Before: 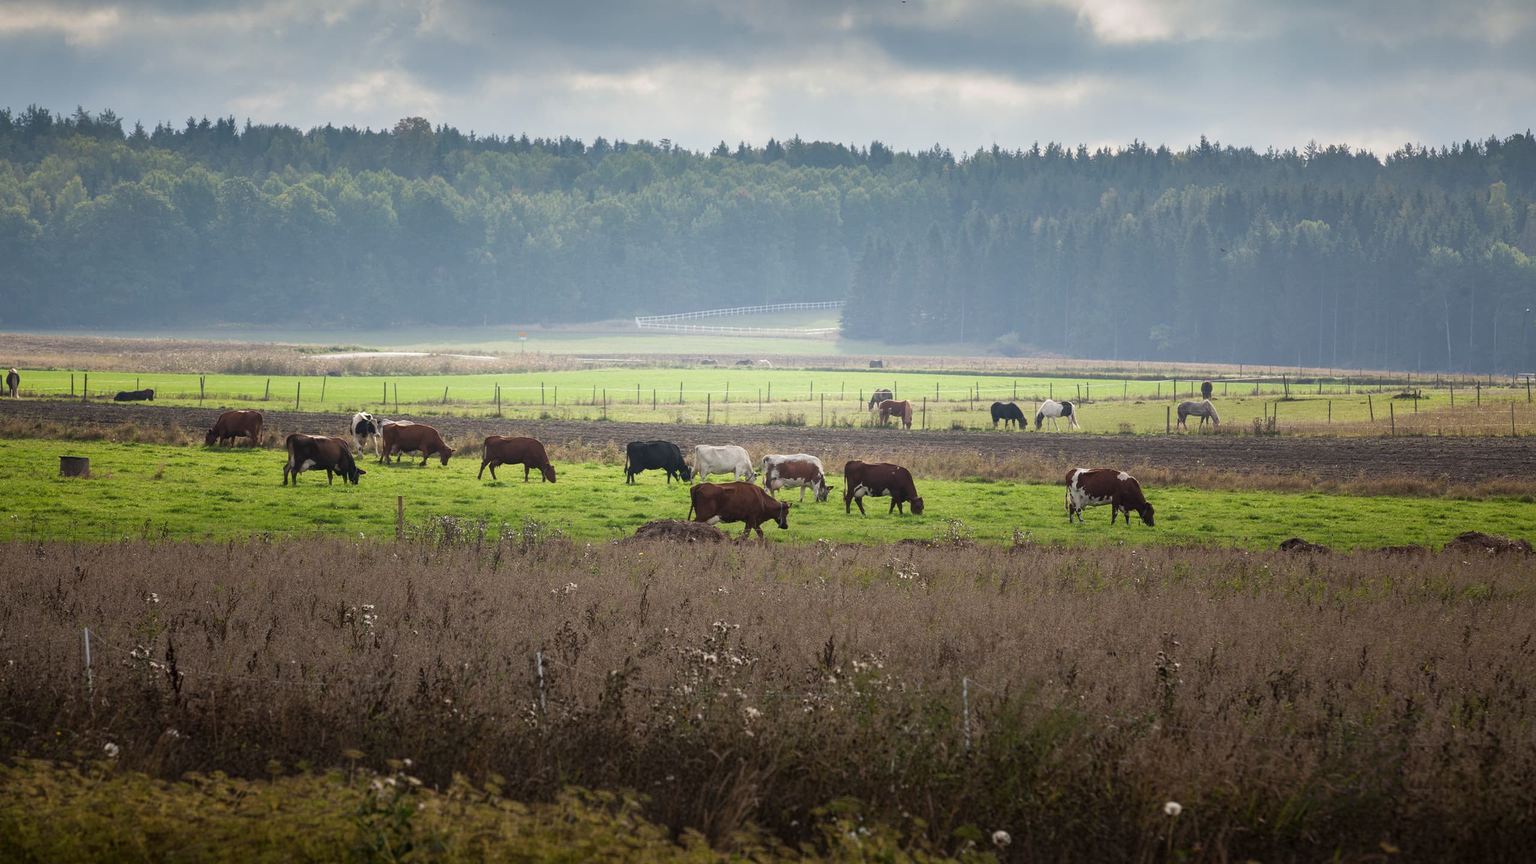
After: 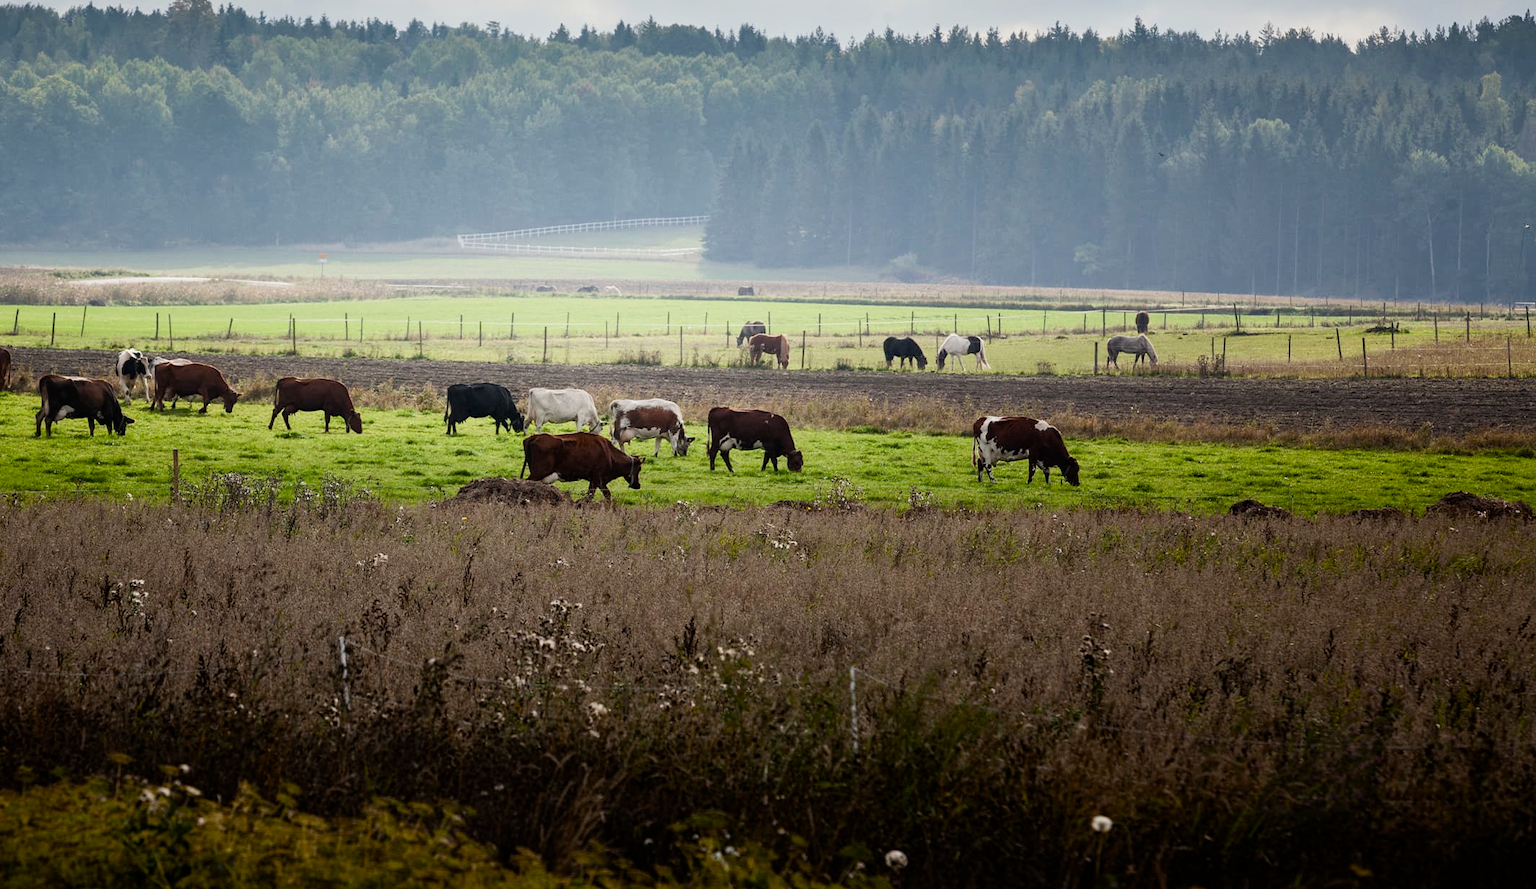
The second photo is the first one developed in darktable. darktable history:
crop: left 16.536%, top 14.078%
color balance rgb: perceptual saturation grading › global saturation 15.523%, perceptual saturation grading › highlights -19.163%, perceptual saturation grading › shadows 20.122%, perceptual brilliance grading › global brilliance 15.535%, perceptual brilliance grading › shadows -34.54%, global vibrance 9.196%, contrast 15.534%, saturation formula JzAzBz (2021)
filmic rgb: black relative exposure -8.01 EV, white relative exposure 4.01 EV, hardness 4.16, contrast 0.923
color correction: highlights b* 0.061
tone equalizer: edges refinement/feathering 500, mask exposure compensation -1.57 EV, preserve details no
